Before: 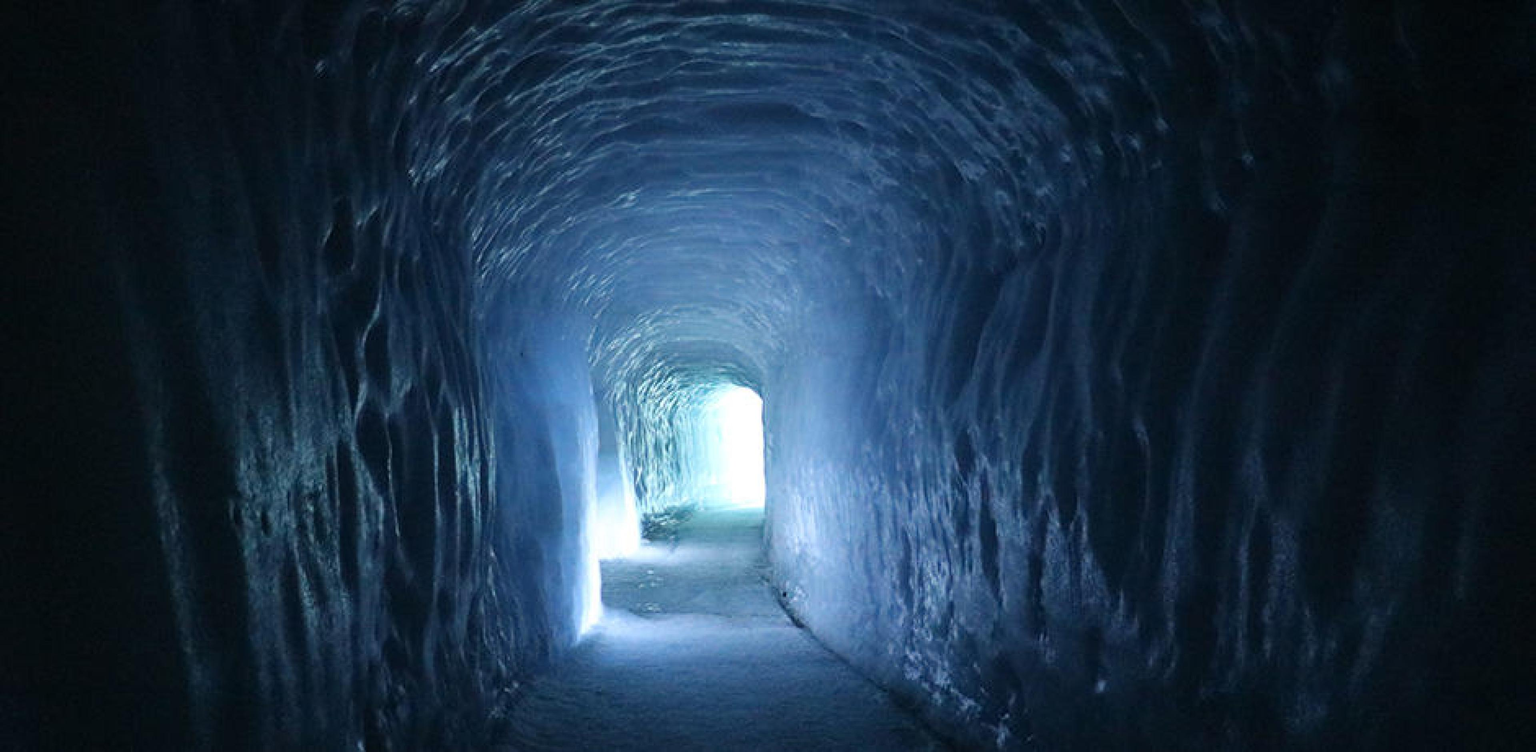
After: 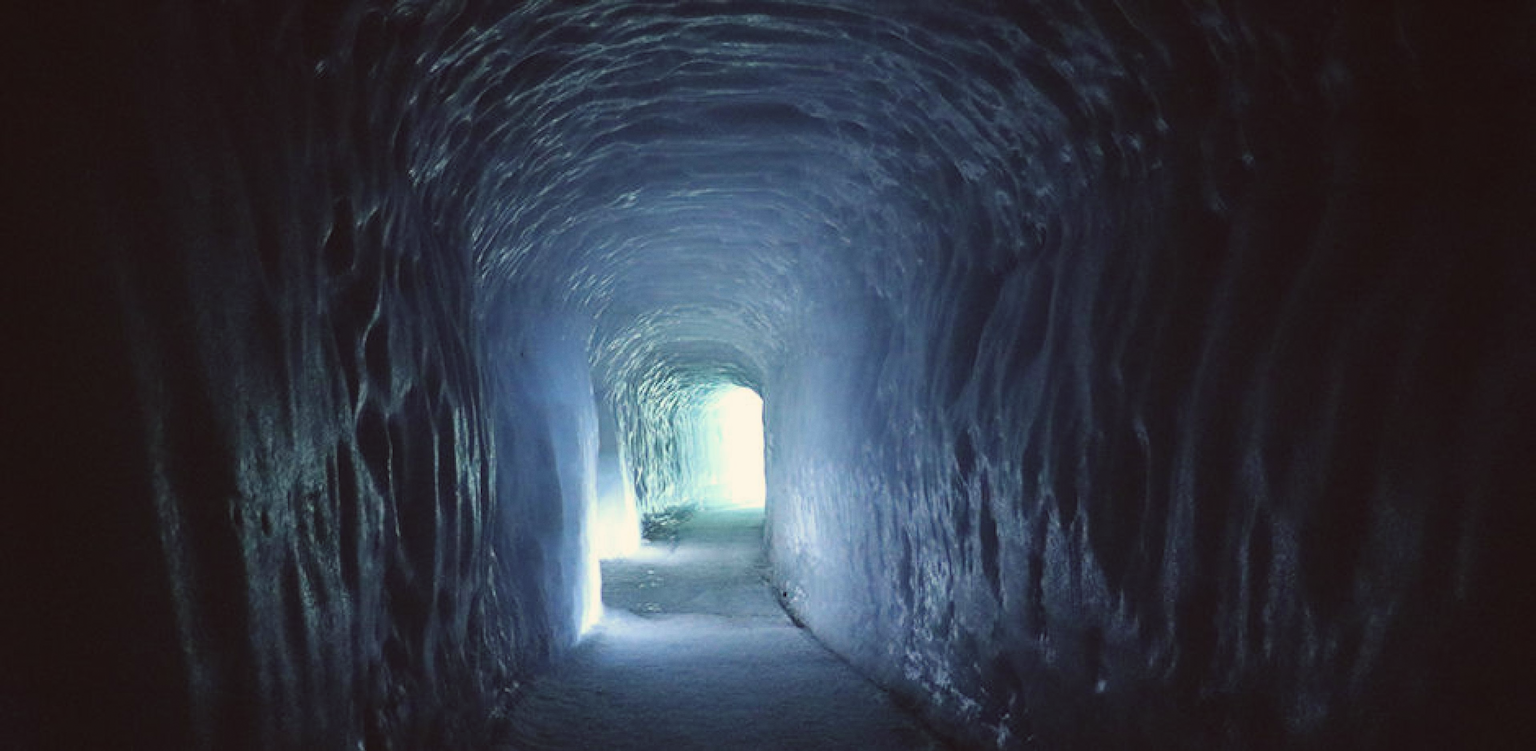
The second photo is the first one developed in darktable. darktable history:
color balance: lift [1.005, 1.002, 0.998, 0.998], gamma [1, 1.021, 1.02, 0.979], gain [0.923, 1.066, 1.056, 0.934]
grain: coarseness 0.09 ISO, strength 10%
